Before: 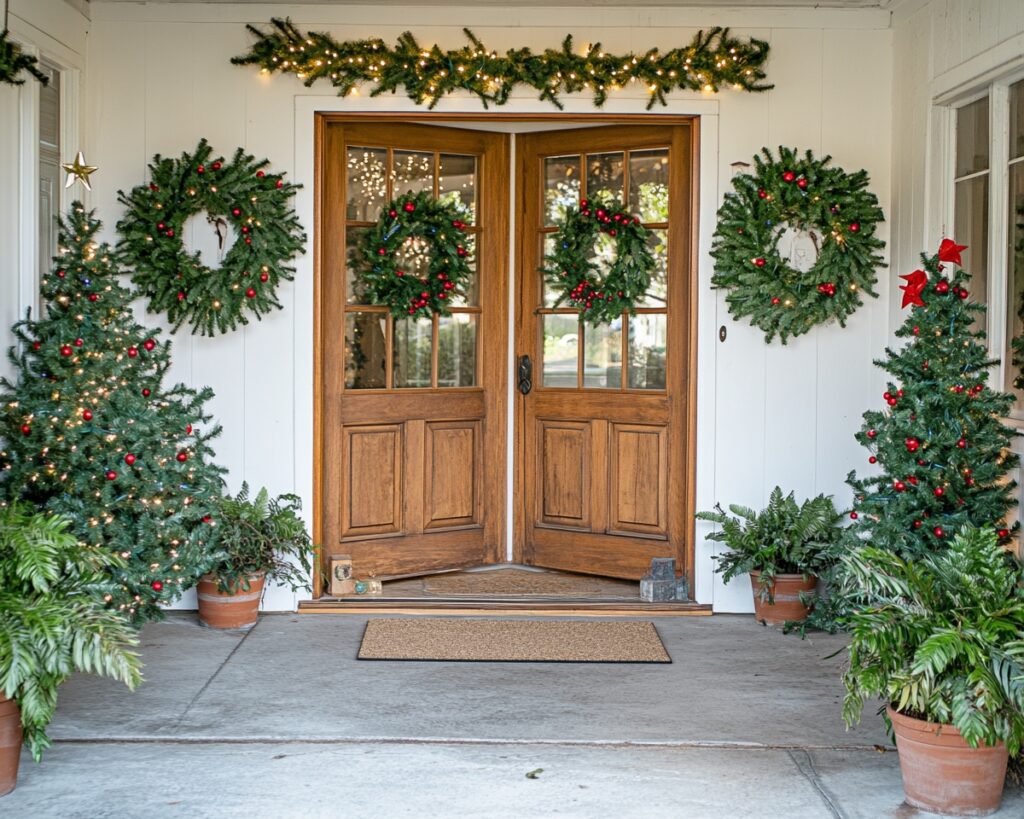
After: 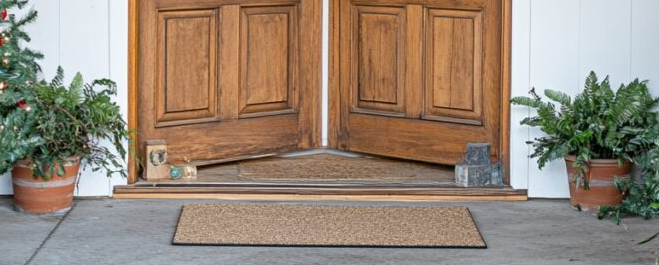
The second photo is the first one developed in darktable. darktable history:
crop: left 18.155%, top 50.688%, right 17.471%, bottom 16.858%
